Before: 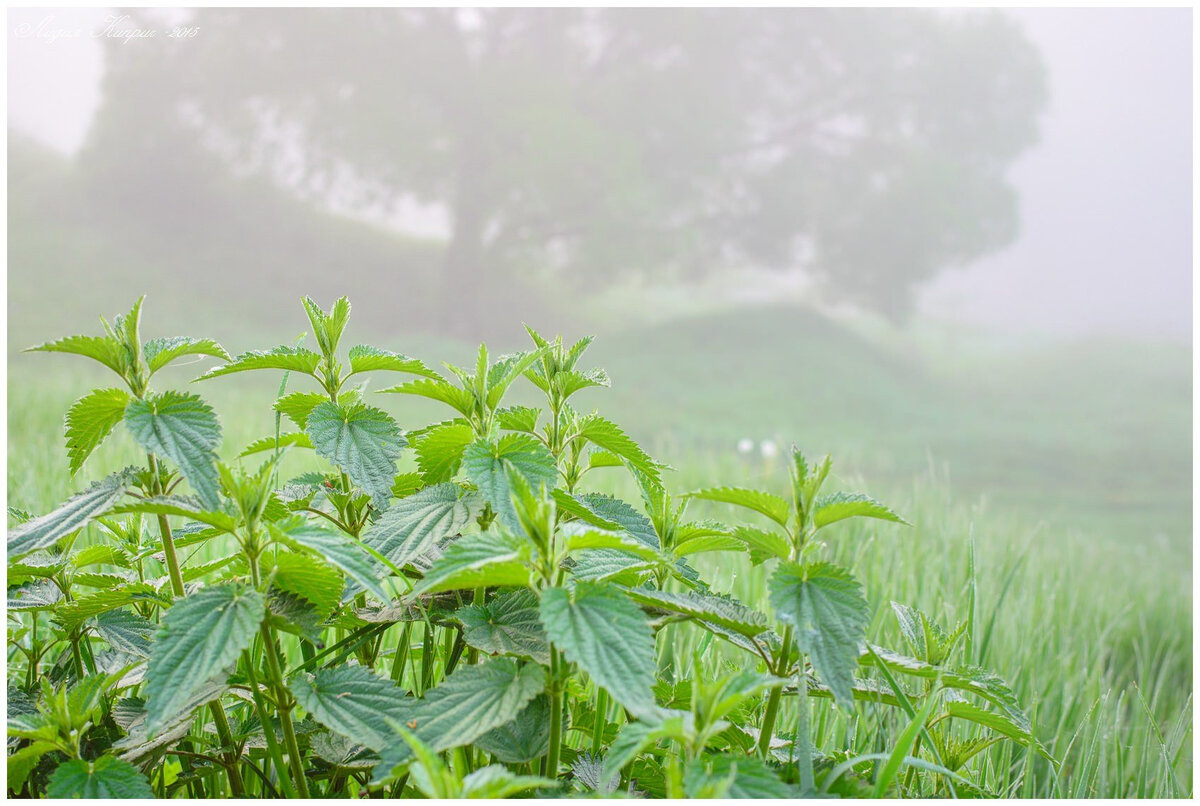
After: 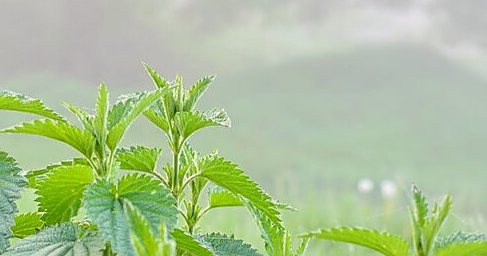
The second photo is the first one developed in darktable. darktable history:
sharpen: on, module defaults
crop: left 31.739%, top 32.324%, right 27.623%, bottom 35.795%
